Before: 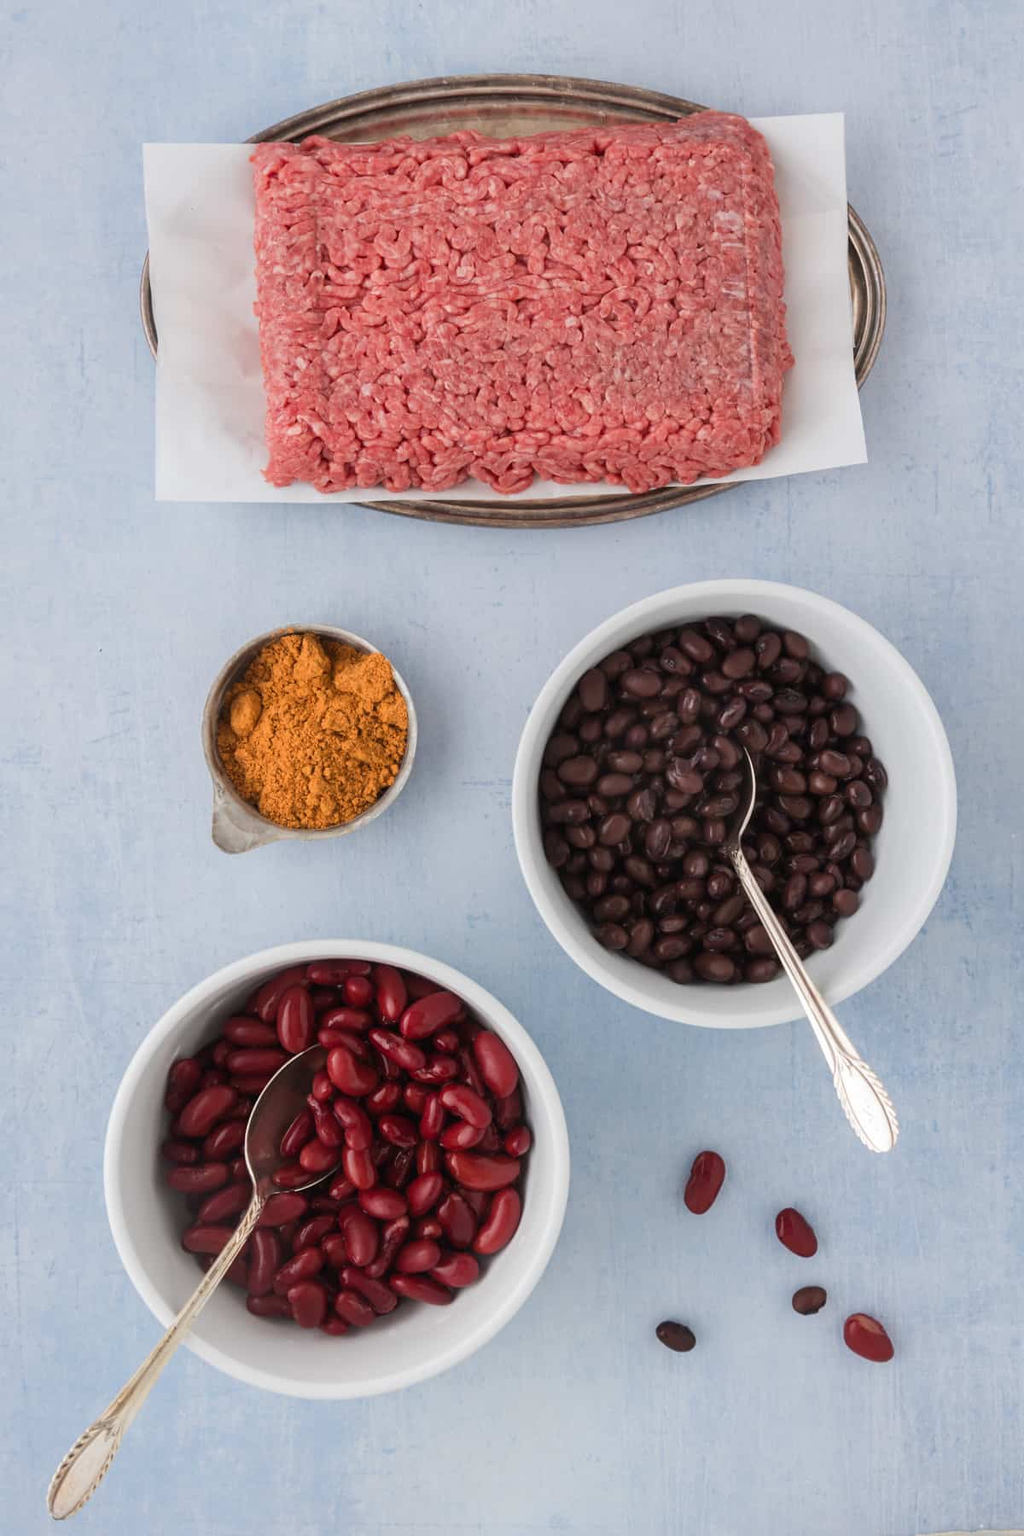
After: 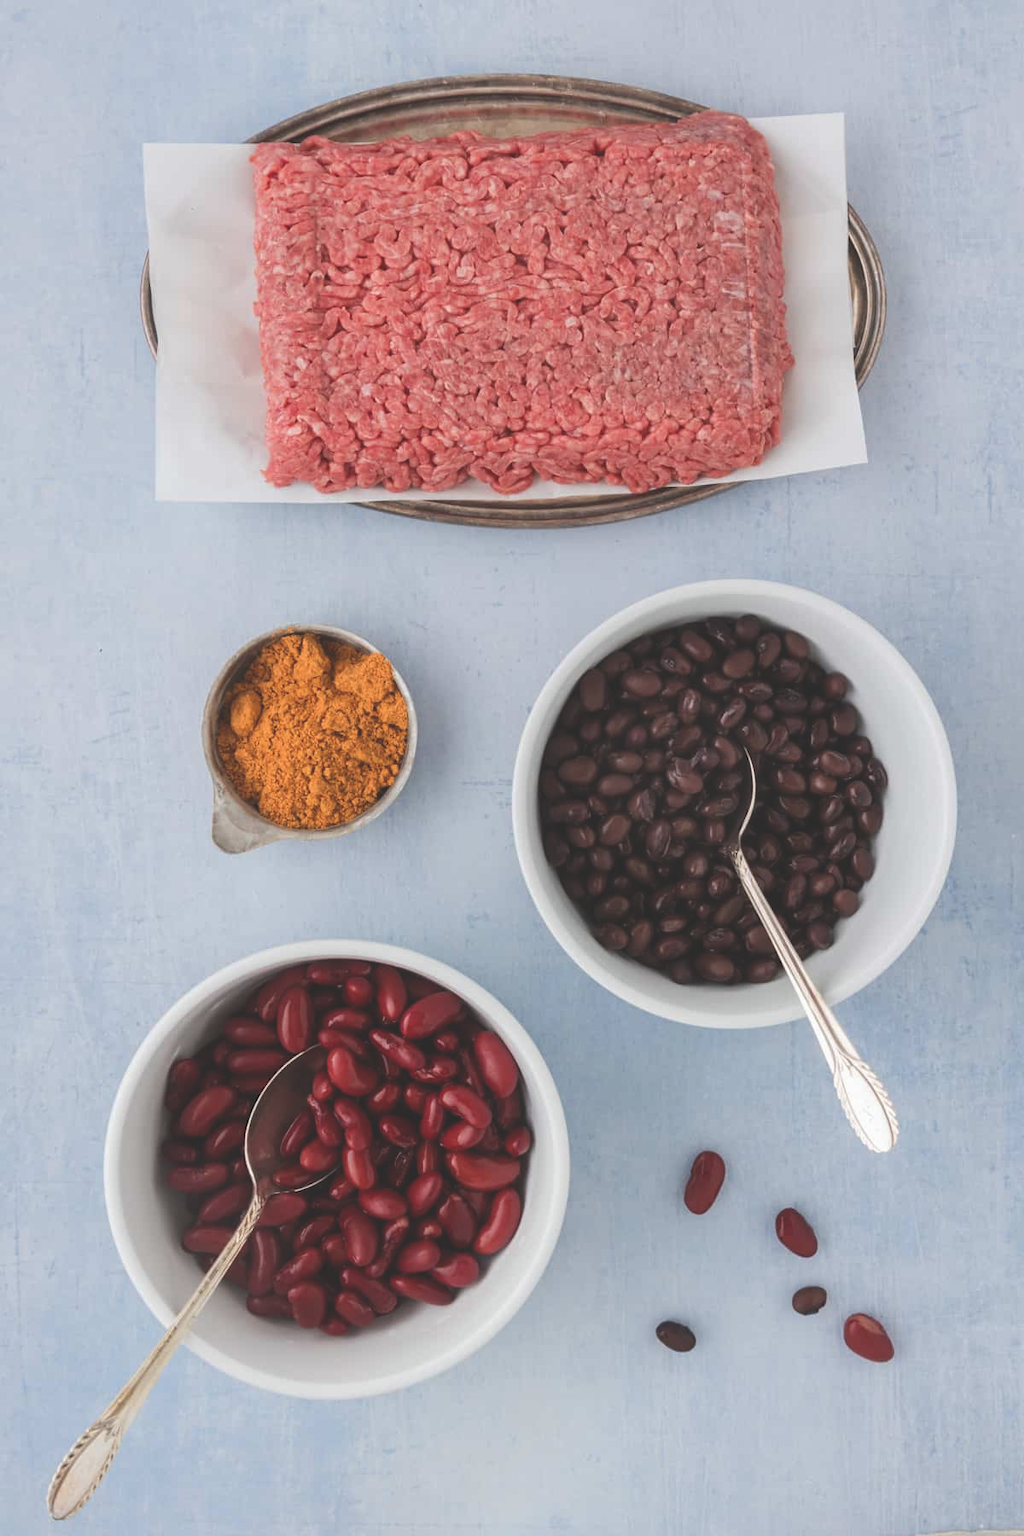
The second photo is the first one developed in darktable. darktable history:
exposure: black level correction -0.023, exposure -0.039 EV, compensate highlight preservation false
color correction: highlights a* -0.182, highlights b* -0.124
